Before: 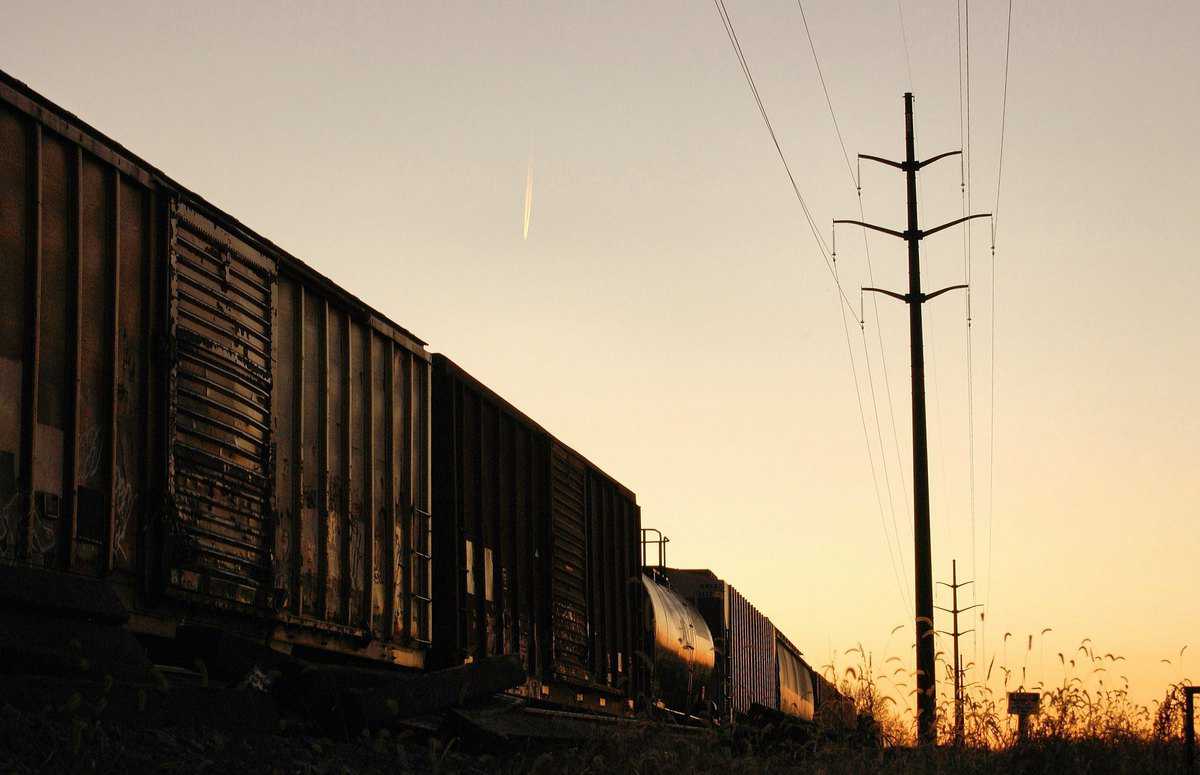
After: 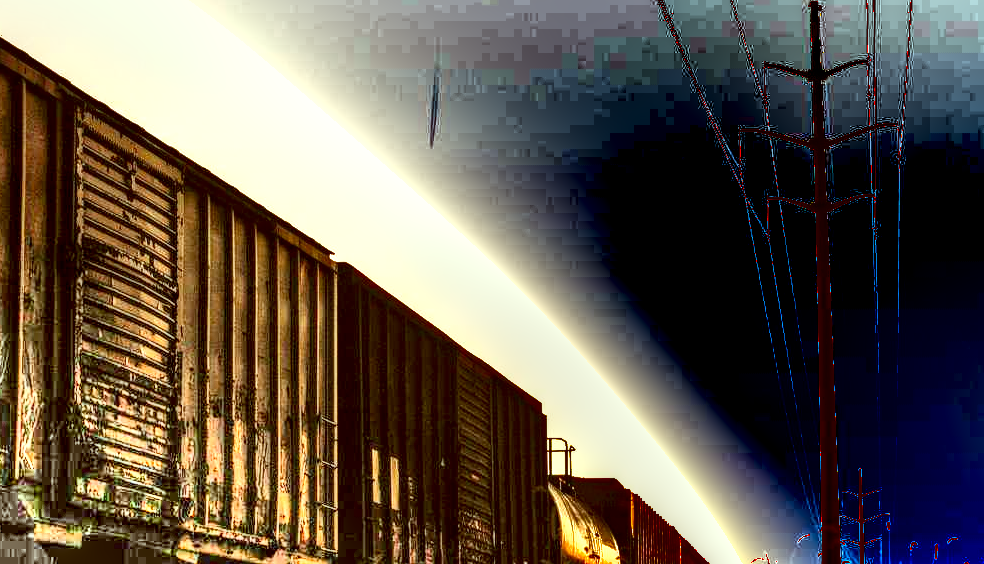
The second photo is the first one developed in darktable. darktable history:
crop: left 7.856%, top 11.836%, right 10.12%, bottom 15.387%
exposure: black level correction 0, exposure 1.45 EV, compensate exposure bias true, compensate highlight preservation false
haze removal: compatibility mode true, adaptive false
levels: mode automatic, black 0.023%, white 99.97%, levels [0.062, 0.494, 0.925]
shadows and highlights: radius 123.98, shadows 100, white point adjustment -3, highlights -100, highlights color adjustment 89.84%, soften with gaussian
local contrast: highlights 19%, detail 186%
color correction: highlights a* -5.3, highlights b* 9.8, shadows a* 9.8, shadows b* 24.26
